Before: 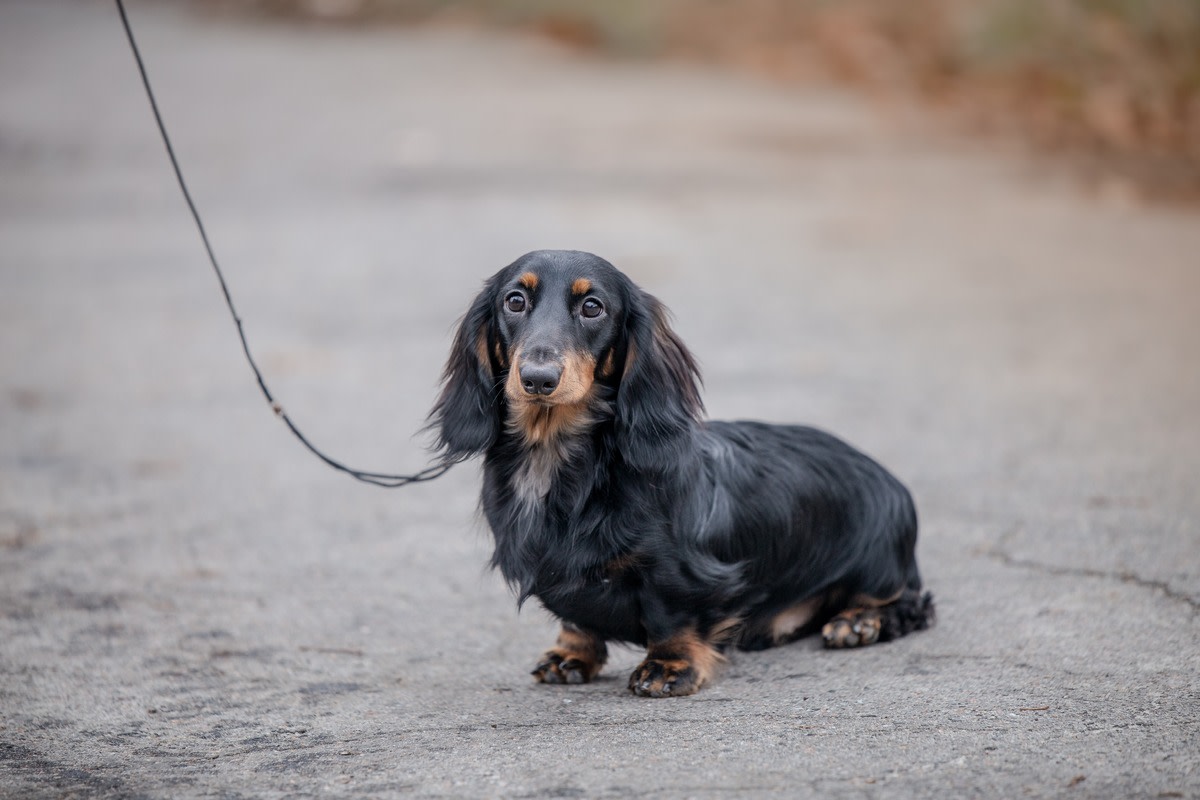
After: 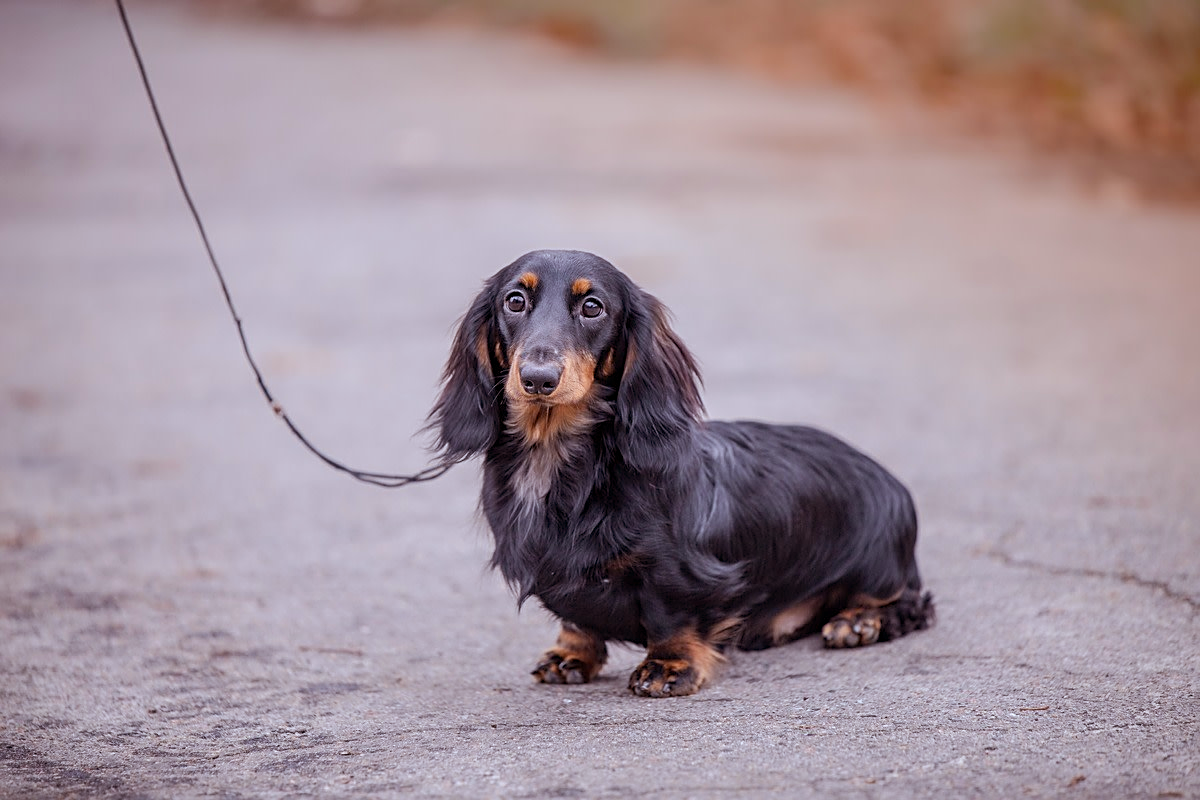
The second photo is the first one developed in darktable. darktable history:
rgb levels: mode RGB, independent channels, levels [[0, 0.474, 1], [0, 0.5, 1], [0, 0.5, 1]]
white balance: red 0.974, blue 1.044
sharpen: on, module defaults
color balance rgb: perceptual saturation grading › global saturation 20%, global vibrance 20%
